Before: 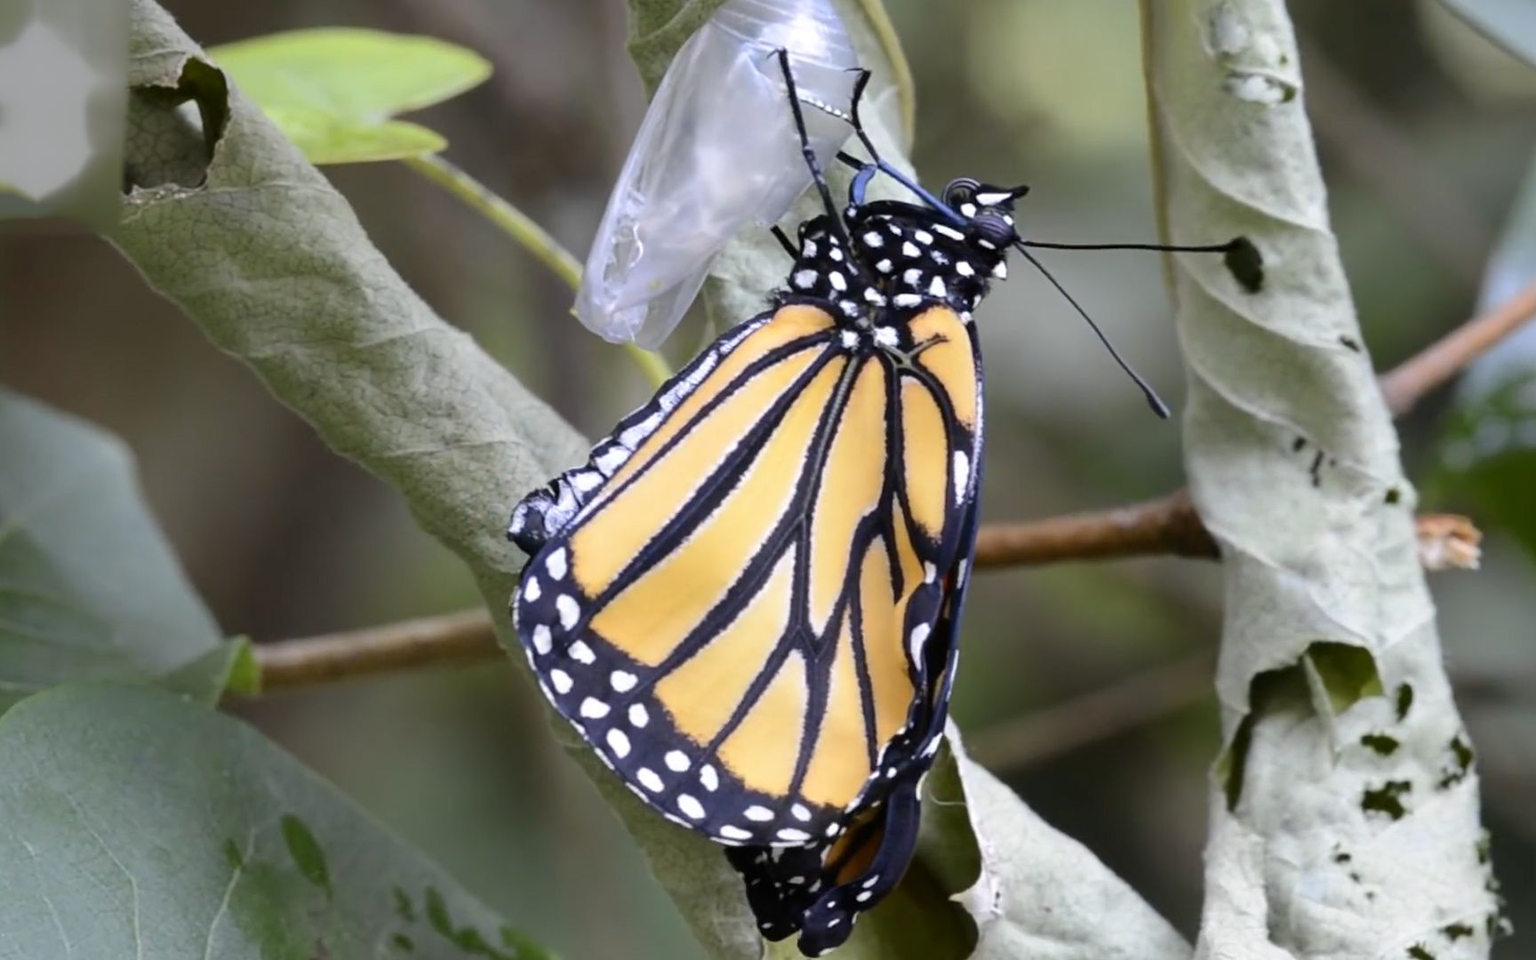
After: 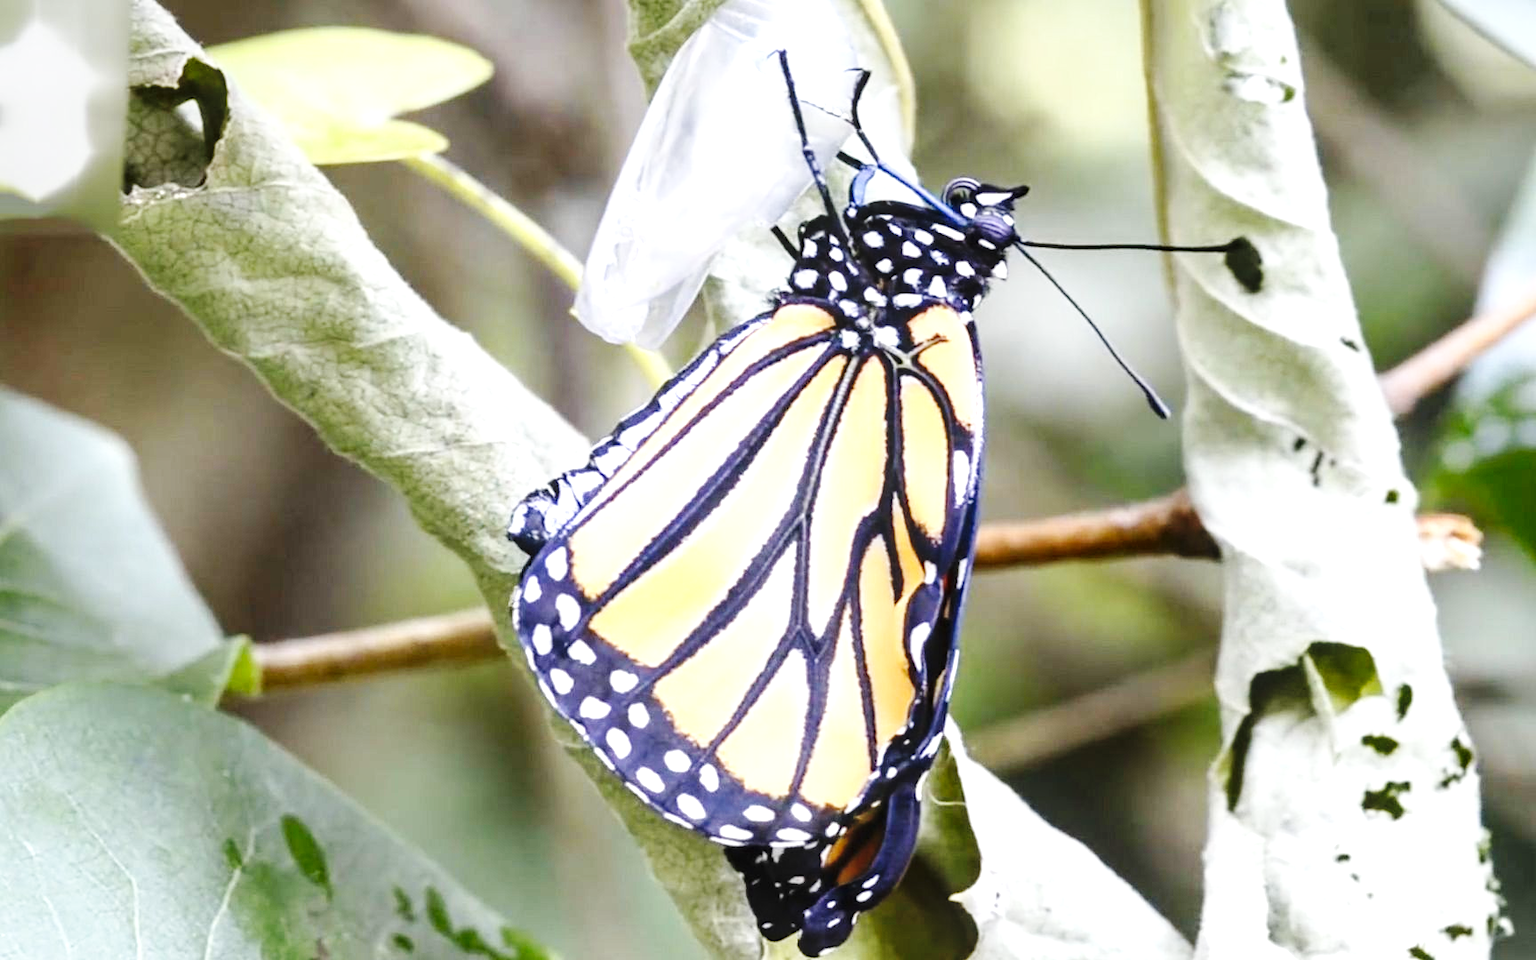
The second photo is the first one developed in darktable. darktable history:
exposure: exposure 1.089 EV, compensate exposure bias true
base curve: curves: ch0 [(0, 0) (0.036, 0.025) (0.121, 0.166) (0.206, 0.329) (0.605, 0.79) (1, 1)], preserve colors none
local contrast: detail 130%
